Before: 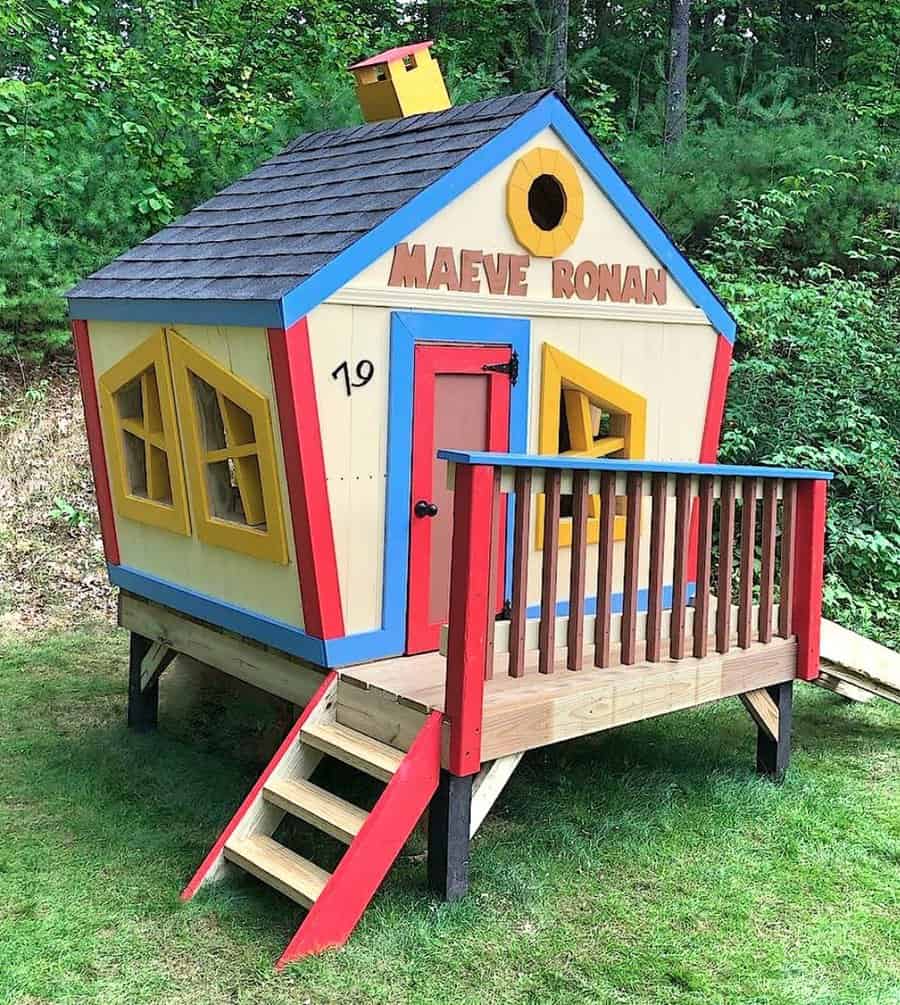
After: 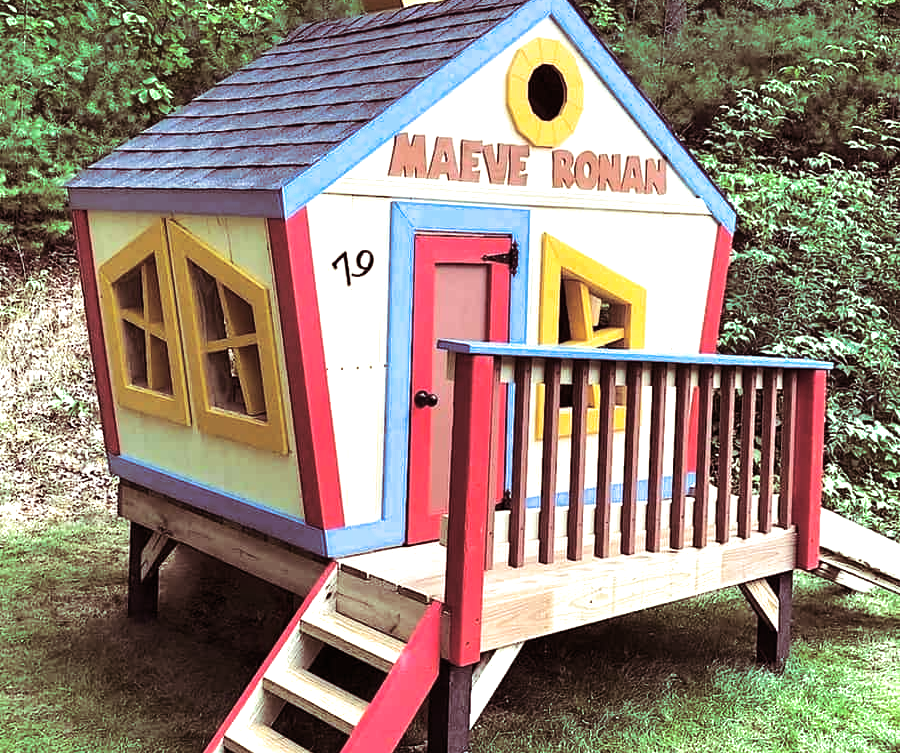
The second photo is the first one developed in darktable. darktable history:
tone equalizer: -8 EV -0.75 EV, -7 EV -0.7 EV, -6 EV -0.6 EV, -5 EV -0.4 EV, -3 EV 0.4 EV, -2 EV 0.6 EV, -1 EV 0.7 EV, +0 EV 0.75 EV, edges refinement/feathering 500, mask exposure compensation -1.57 EV, preserve details no
white balance: emerald 1
crop: top 11.038%, bottom 13.962%
split-toning: on, module defaults
